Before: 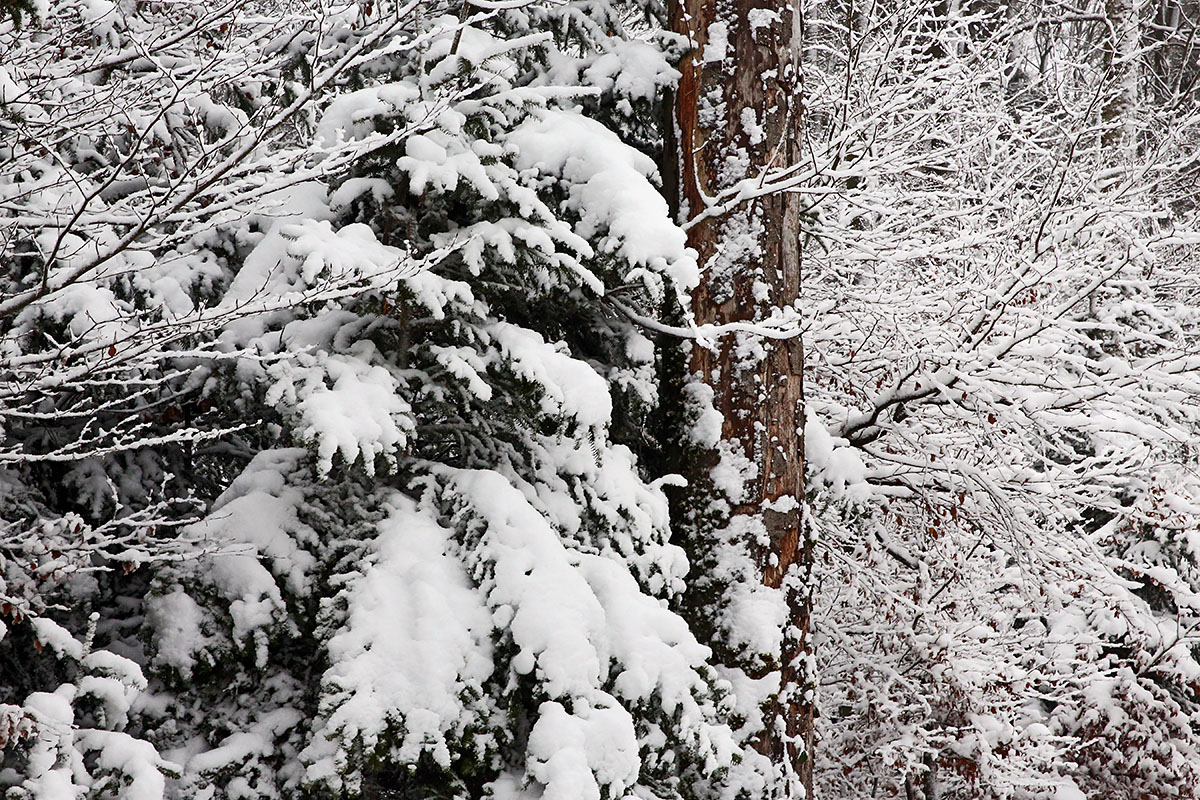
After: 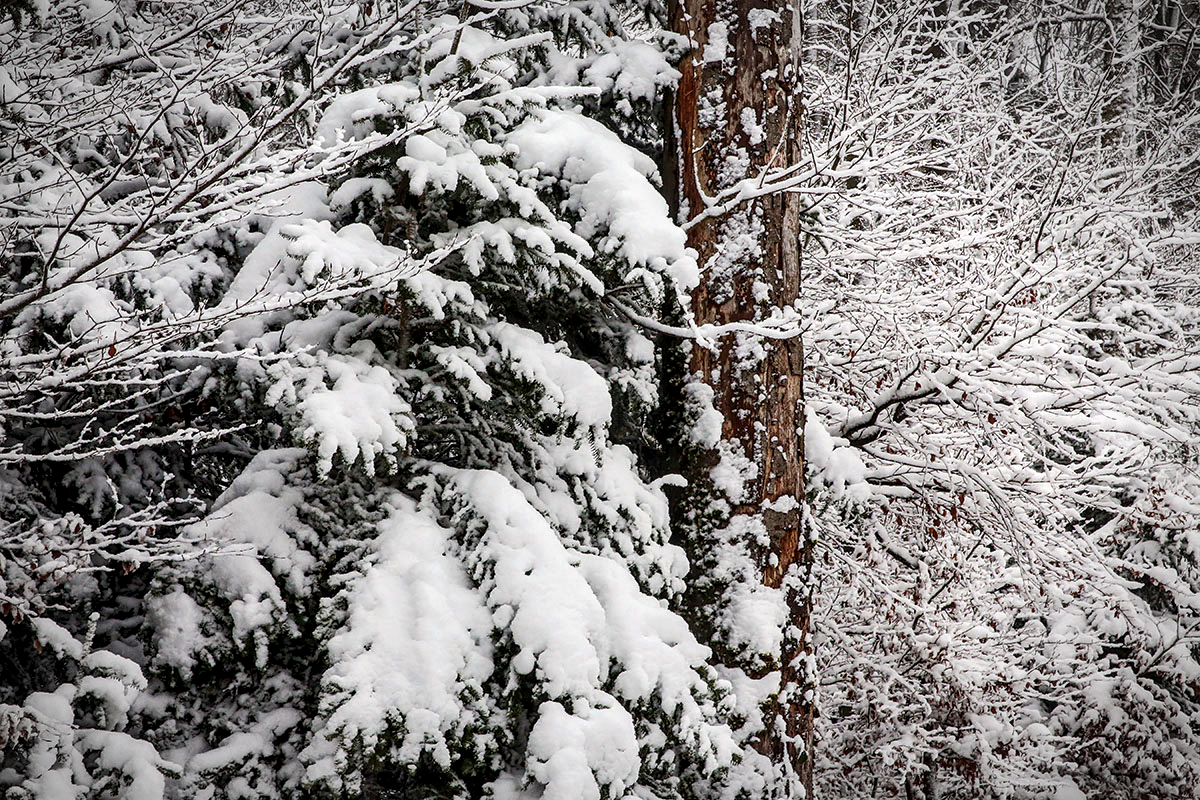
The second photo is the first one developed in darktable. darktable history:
exposure: compensate highlight preservation false
local contrast: detail 150%
velvia: strength 21.76%
vignetting: automatic ratio true
